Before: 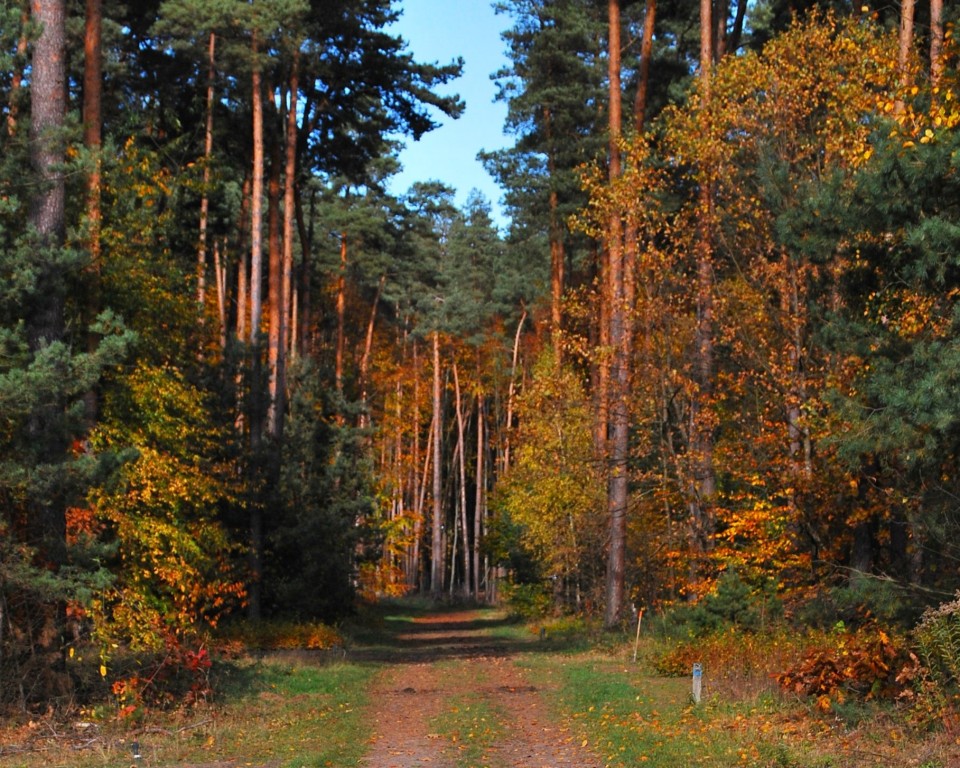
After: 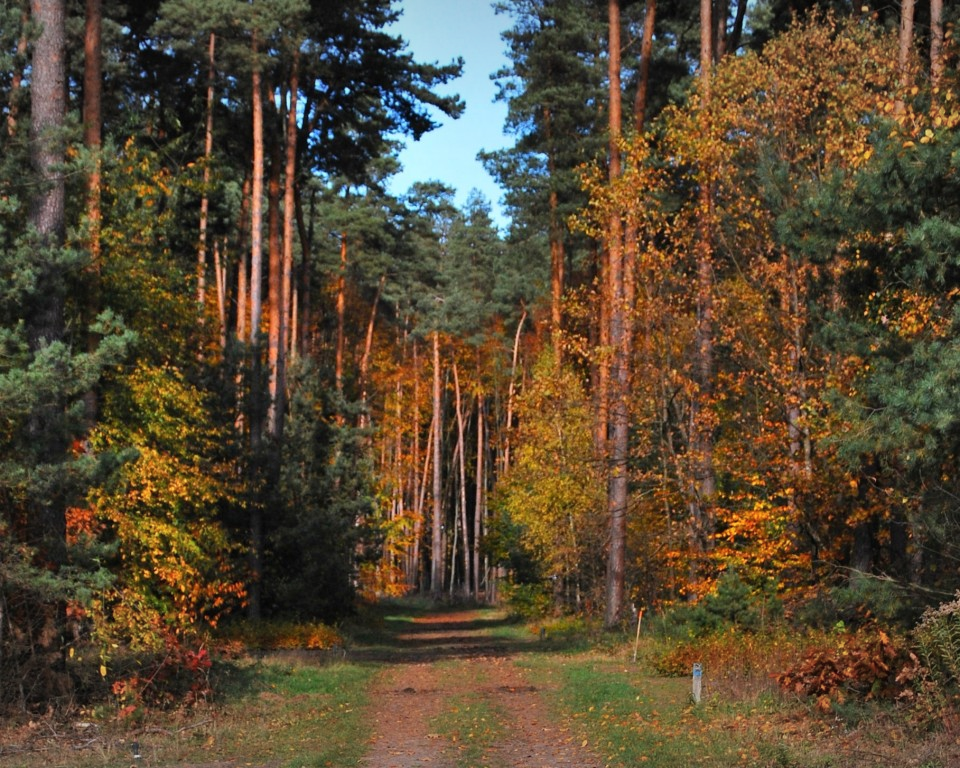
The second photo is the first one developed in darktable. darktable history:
vignetting: fall-off start 98.49%, fall-off radius 100.02%, width/height ratio 1.425
shadows and highlights: shadows 37.51, highlights -26.62, soften with gaussian
